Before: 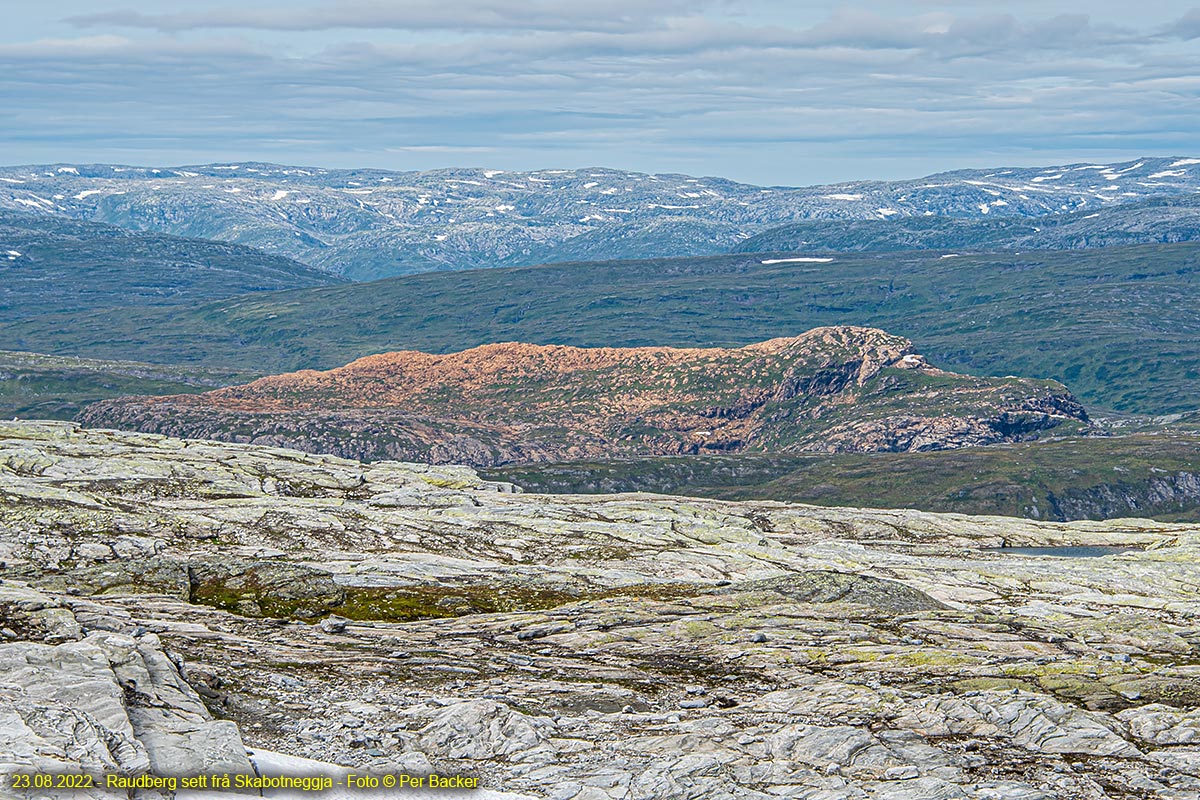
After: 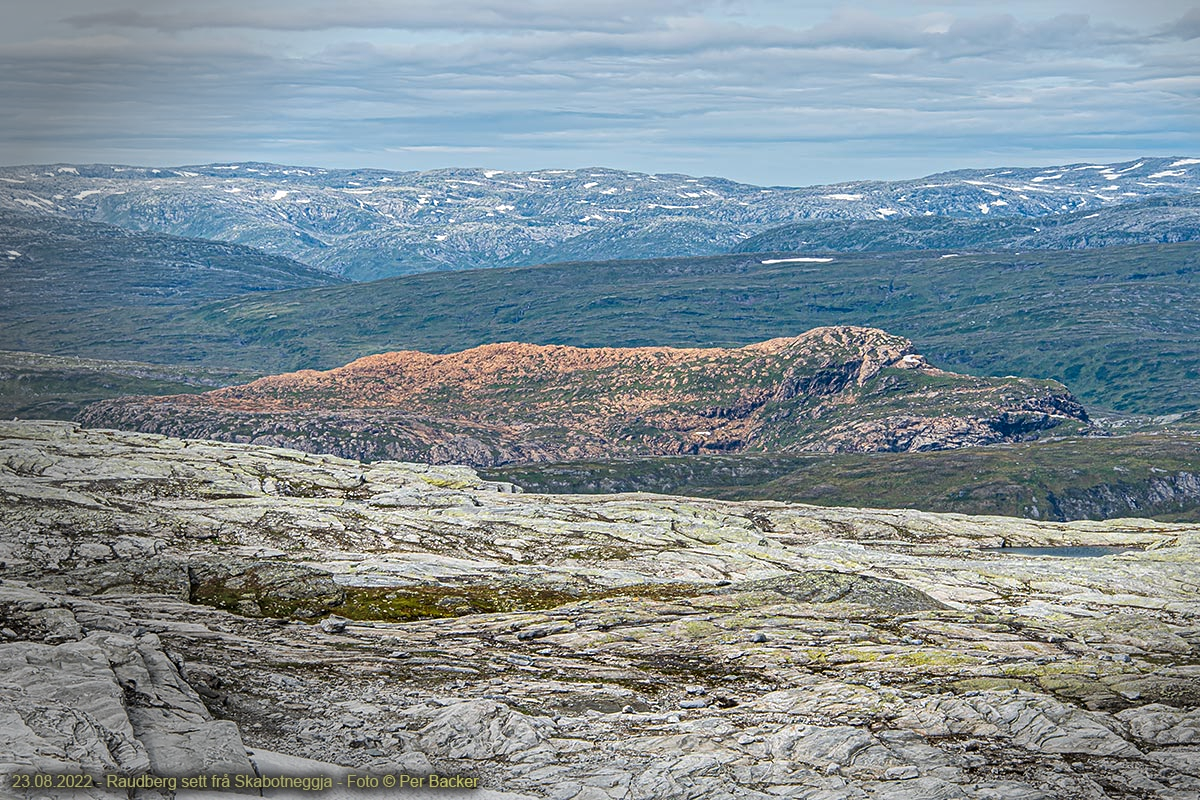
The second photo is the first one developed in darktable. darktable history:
local contrast: mode bilateral grid, contrast 21, coarseness 49, detail 120%, midtone range 0.2
vignetting: fall-off start 90.11%, fall-off radius 38.67%, center (0.22, -0.228), width/height ratio 1.212, shape 1.29
